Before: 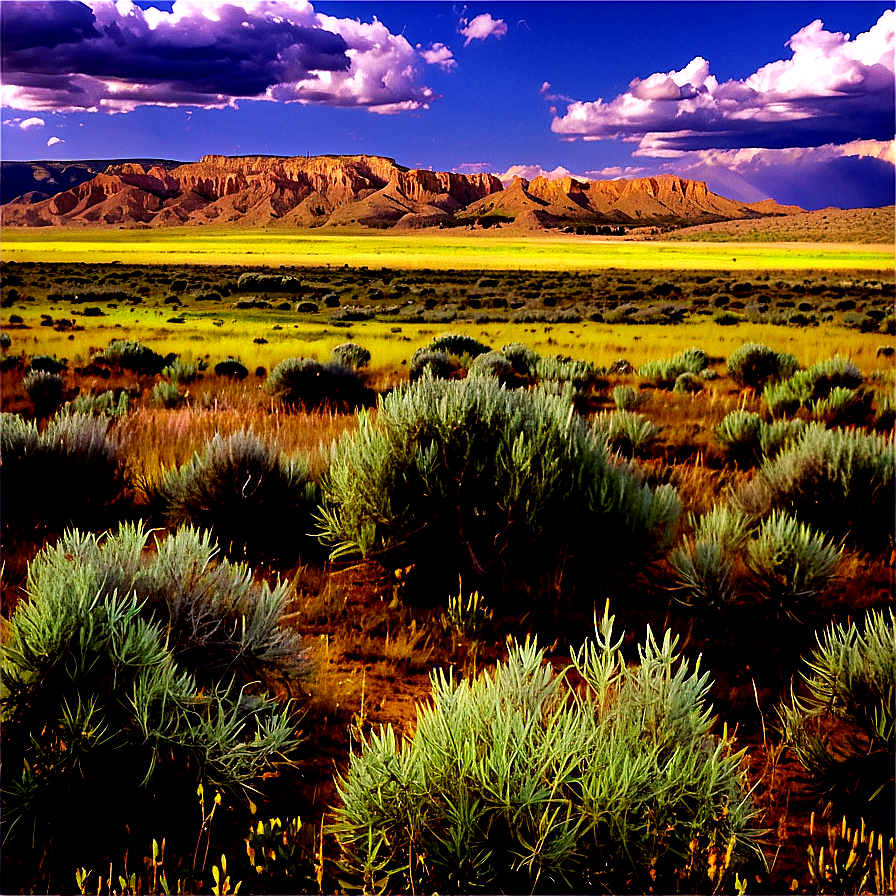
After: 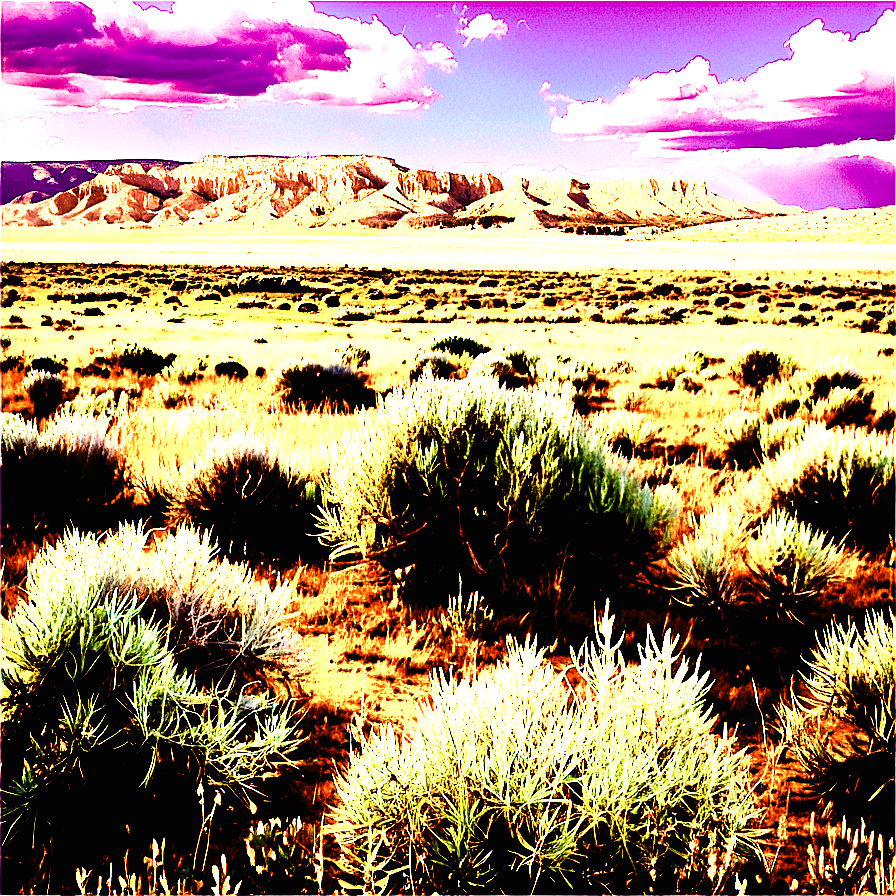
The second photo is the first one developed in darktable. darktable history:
color zones: curves: ch0 [(0.018, 0.548) (0.197, 0.654) (0.425, 0.447) (0.605, 0.658) (0.732, 0.579)]; ch1 [(0.105, 0.531) (0.224, 0.531) (0.386, 0.39) (0.618, 0.456) (0.732, 0.456) (0.956, 0.421)]; ch2 [(0.039, 0.583) (0.215, 0.465) (0.399, 0.544) (0.465, 0.548) (0.614, 0.447) (0.724, 0.43) (0.882, 0.623) (0.956, 0.632)]
exposure: black level correction 0, exposure 2.138 EV, compensate exposure bias true, compensate highlight preservation false
base curve: curves: ch0 [(0, 0) (0.036, 0.037) (0.121, 0.228) (0.46, 0.76) (0.859, 0.983) (1, 1)], preserve colors none
